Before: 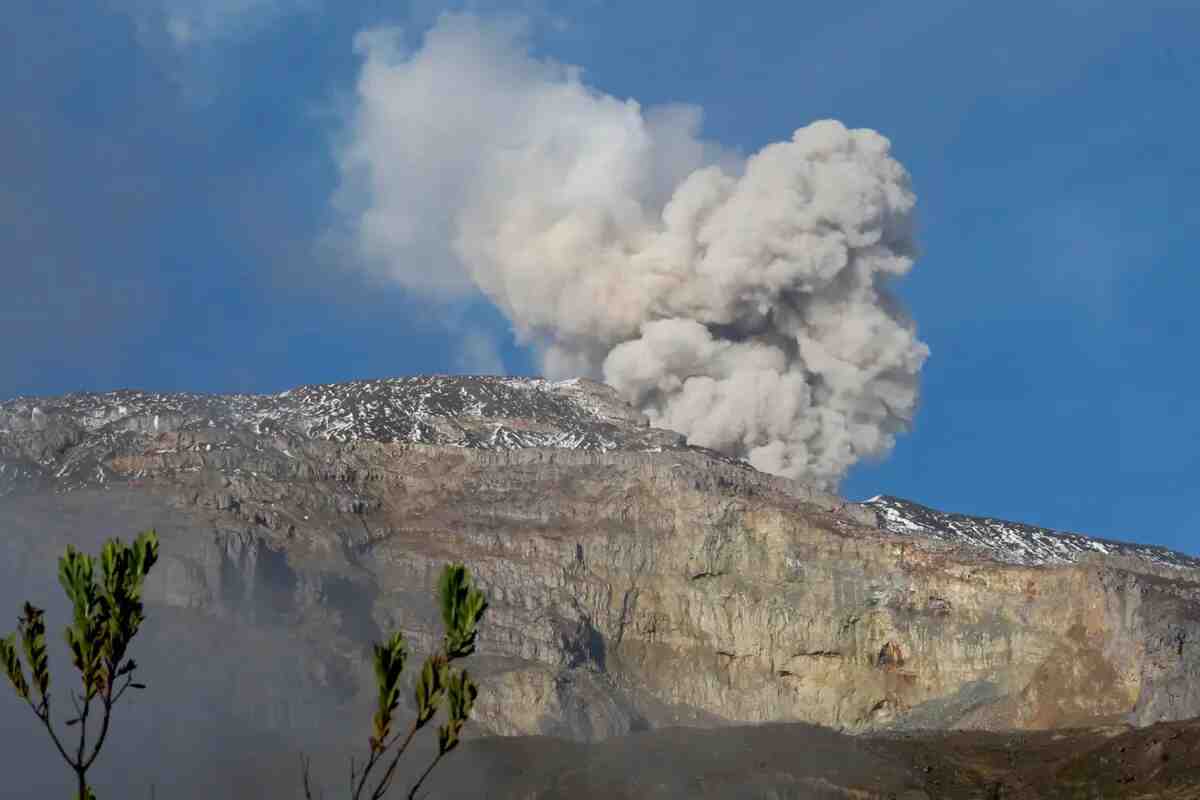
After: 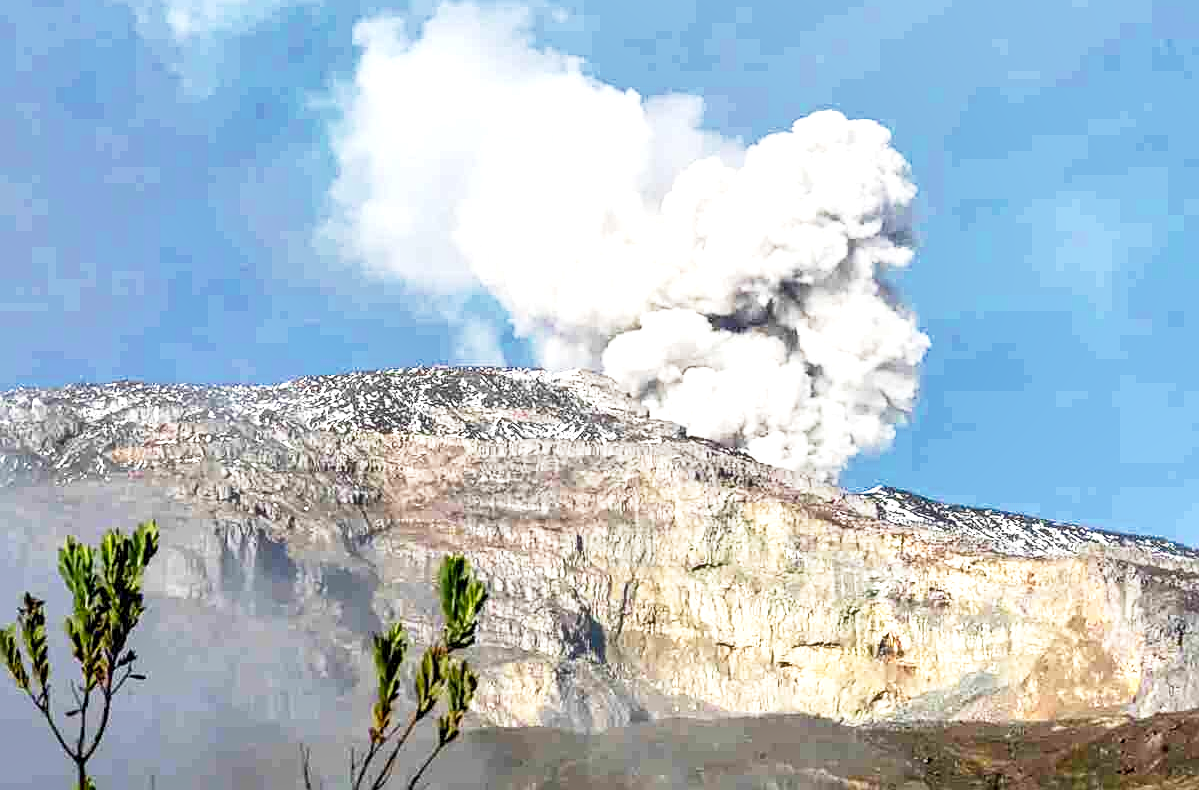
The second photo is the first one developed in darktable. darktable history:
exposure: black level correction 0, exposure 1.473 EV, compensate highlight preservation false
crop: top 1.202%, right 0.011%
contrast brightness saturation: contrast 0.049, brightness 0.059, saturation 0.014
sharpen: on, module defaults
local contrast: detail 130%
shadows and highlights: radius 135.24, highlights color adjustment 40.28%, soften with gaussian
tone curve: curves: ch0 [(0, 0) (0.091, 0.077) (0.517, 0.574) (0.745, 0.82) (0.844, 0.908) (0.909, 0.942) (1, 0.973)]; ch1 [(0, 0) (0.437, 0.404) (0.5, 0.5) (0.534, 0.554) (0.58, 0.603) (0.616, 0.649) (1, 1)]; ch2 [(0, 0) (0.442, 0.415) (0.5, 0.5) (0.535, 0.557) (0.585, 0.62) (1, 1)], preserve colors none
